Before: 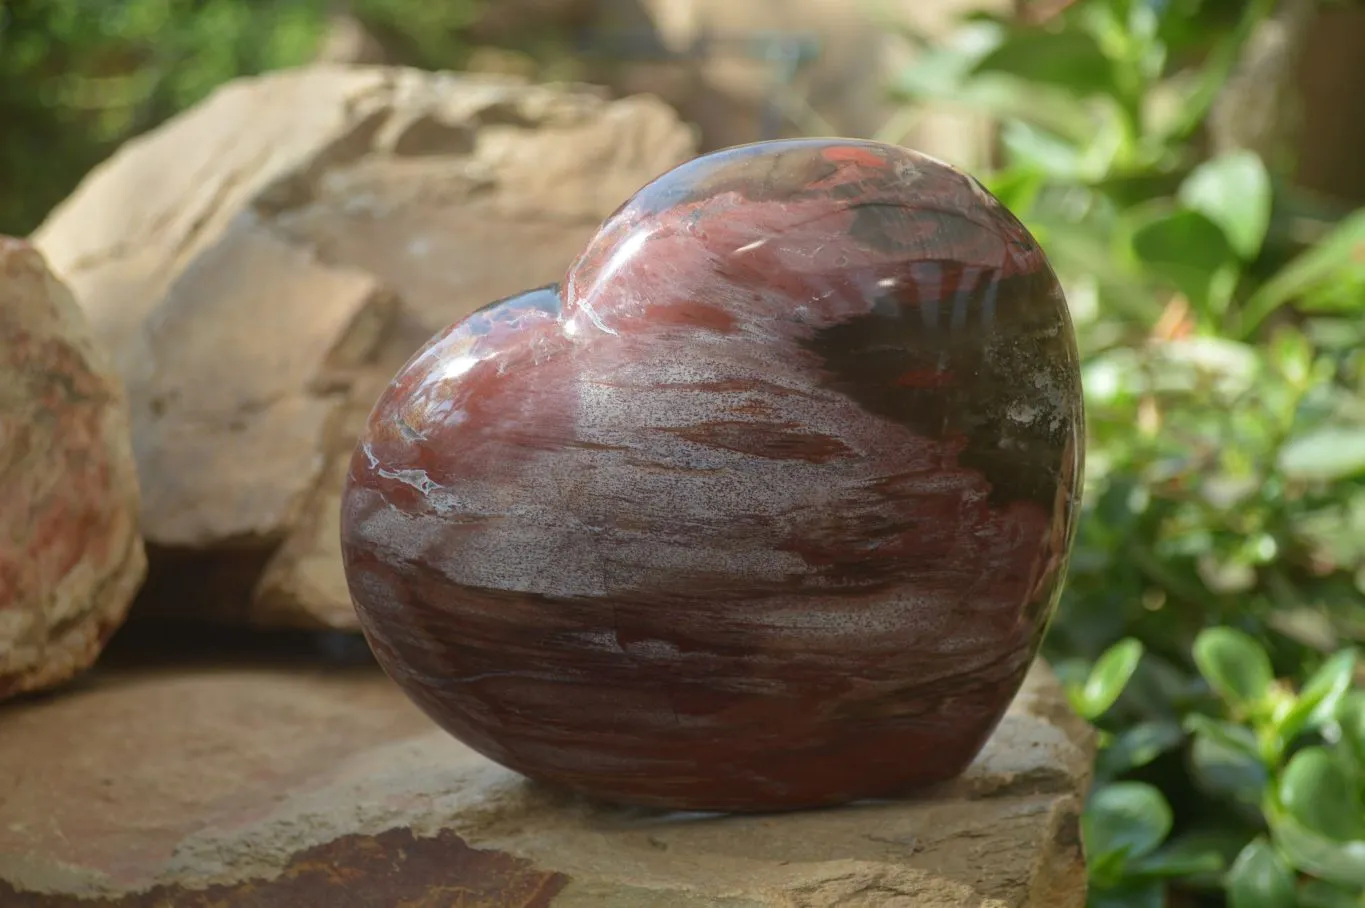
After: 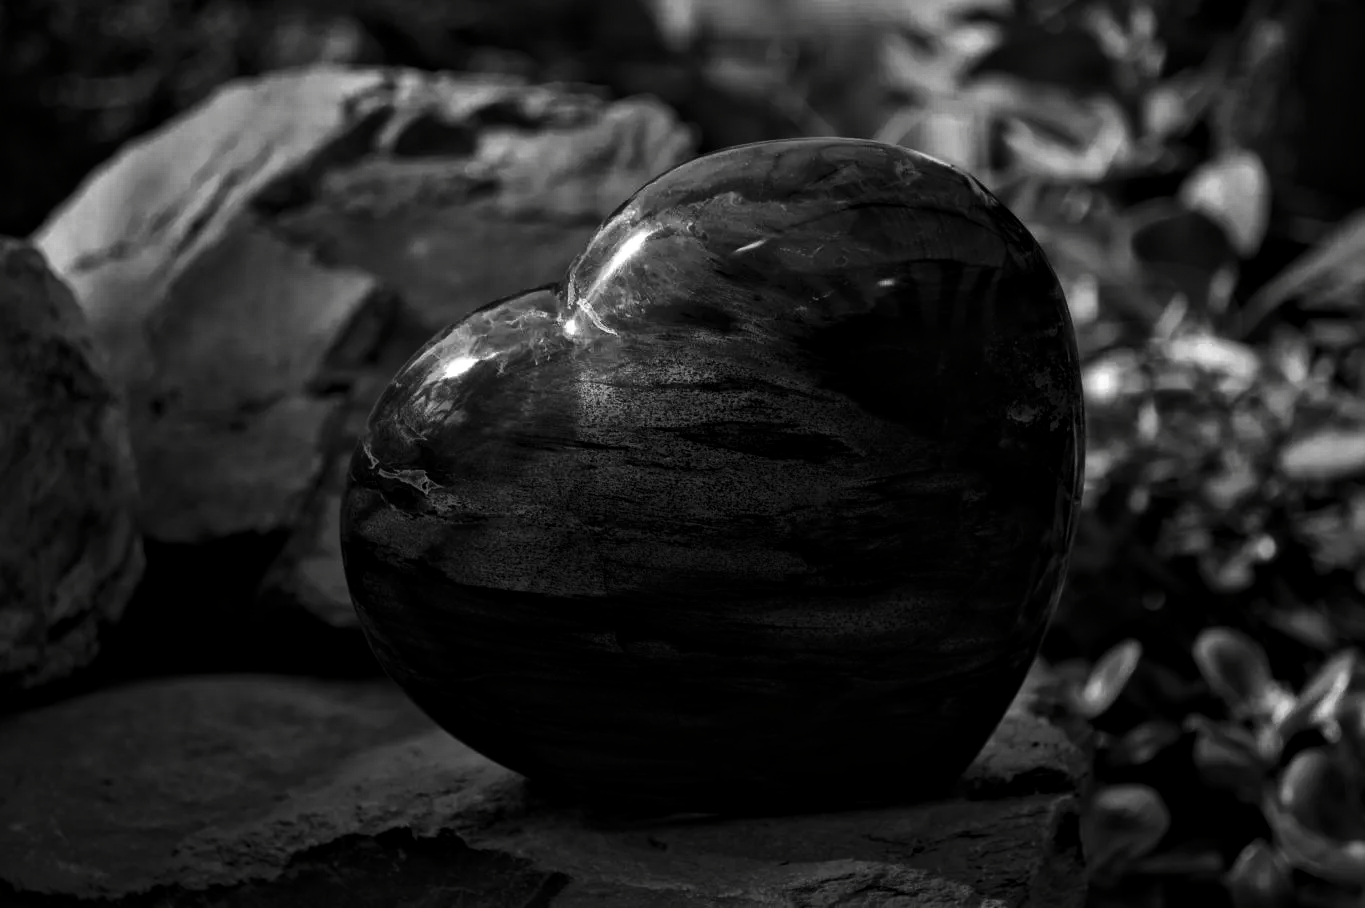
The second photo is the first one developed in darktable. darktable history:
contrast brightness saturation: contrast 0.024, brightness -0.999, saturation -0.995
local contrast: mode bilateral grid, contrast 20, coarseness 21, detail 150%, midtone range 0.2
